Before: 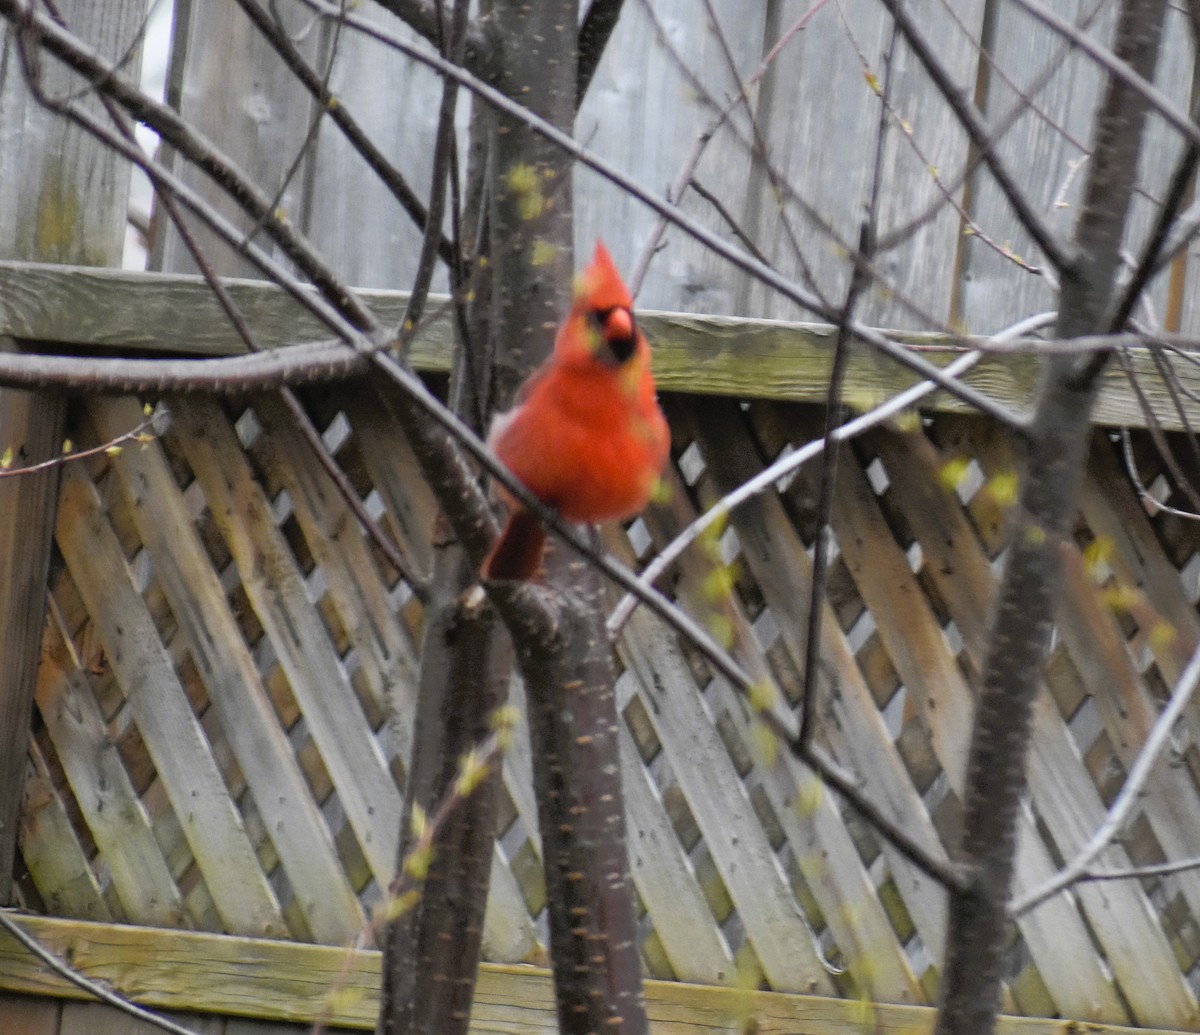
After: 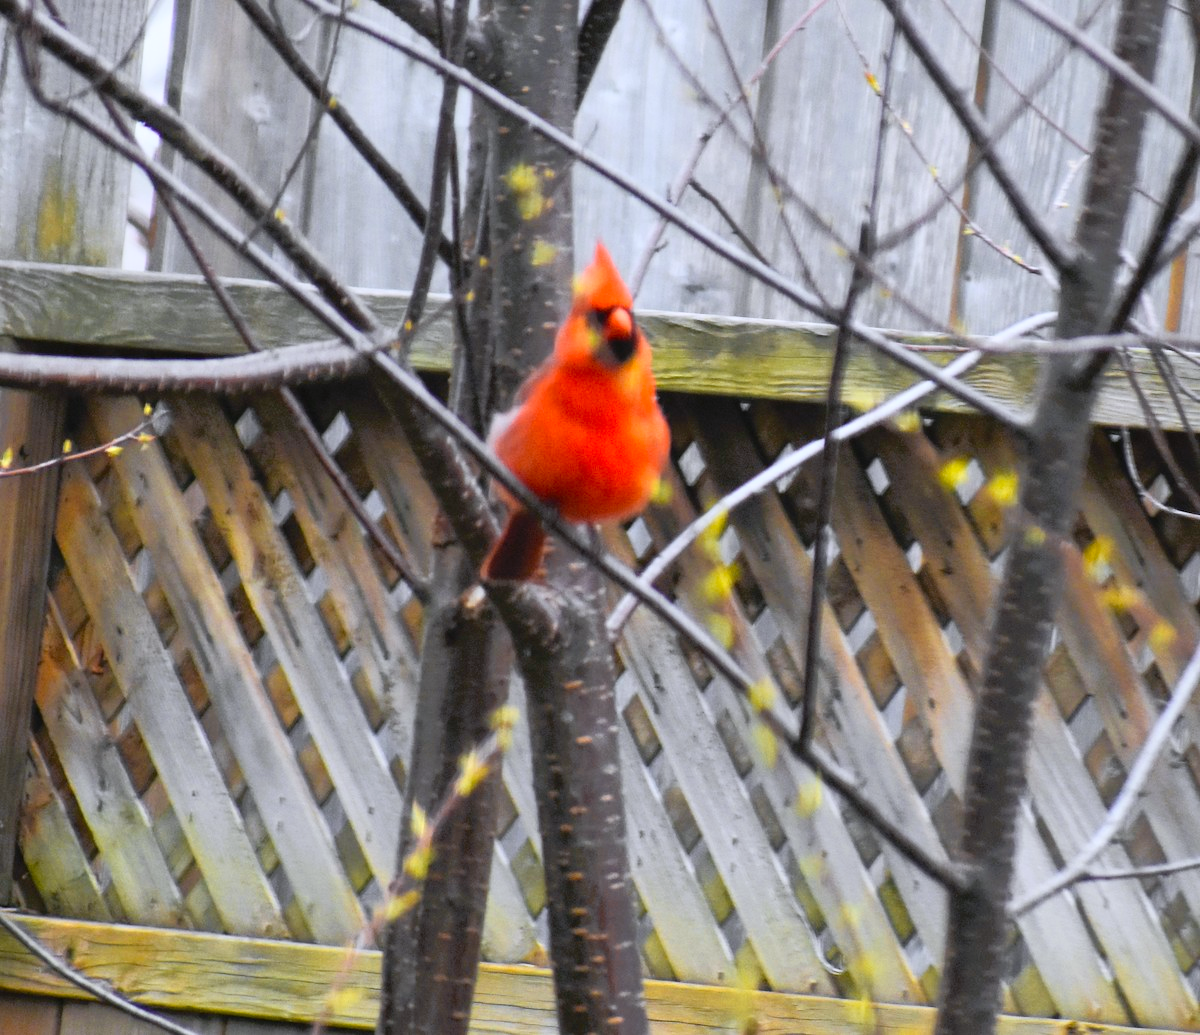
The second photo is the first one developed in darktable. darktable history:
contrast brightness saturation: contrast 0.2, brightness 0.16, saturation 0.22
color calibration: illuminant as shot in camera, x 0.358, y 0.373, temperature 4628.91 K
color zones: curves: ch0 [(0, 0.511) (0.143, 0.531) (0.286, 0.56) (0.429, 0.5) (0.571, 0.5) (0.714, 0.5) (0.857, 0.5) (1, 0.5)]; ch1 [(0, 0.525) (0.143, 0.705) (0.286, 0.715) (0.429, 0.35) (0.571, 0.35) (0.714, 0.35) (0.857, 0.4) (1, 0.4)]; ch2 [(0, 0.572) (0.143, 0.512) (0.286, 0.473) (0.429, 0.45) (0.571, 0.5) (0.714, 0.5) (0.857, 0.518) (1, 0.518)]
